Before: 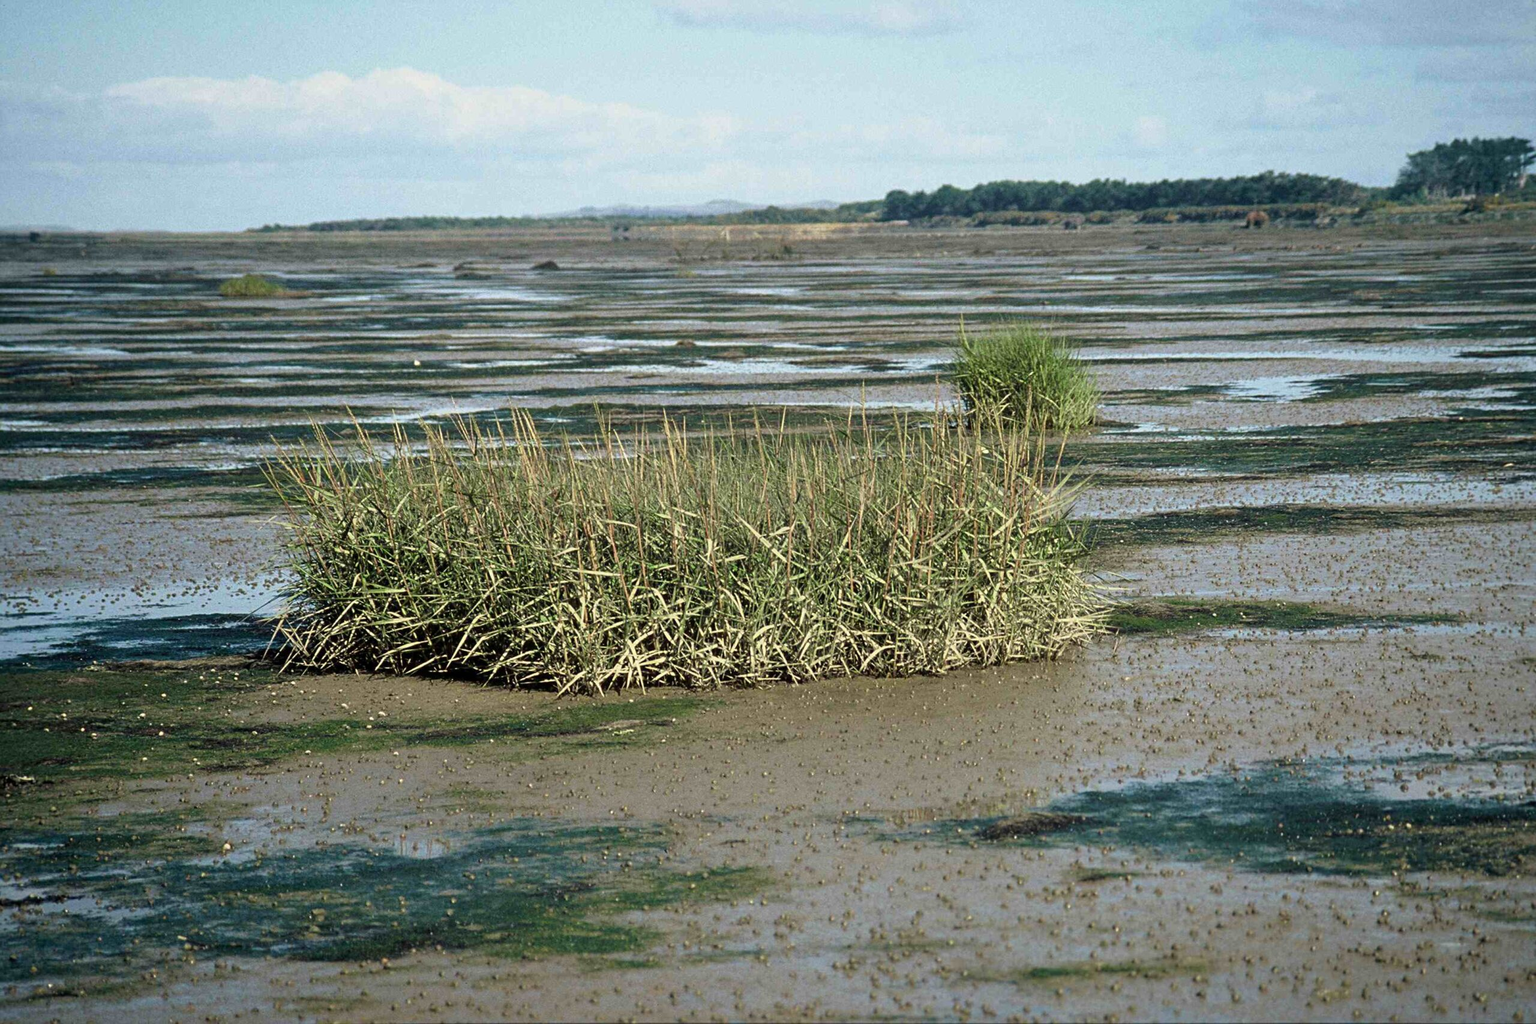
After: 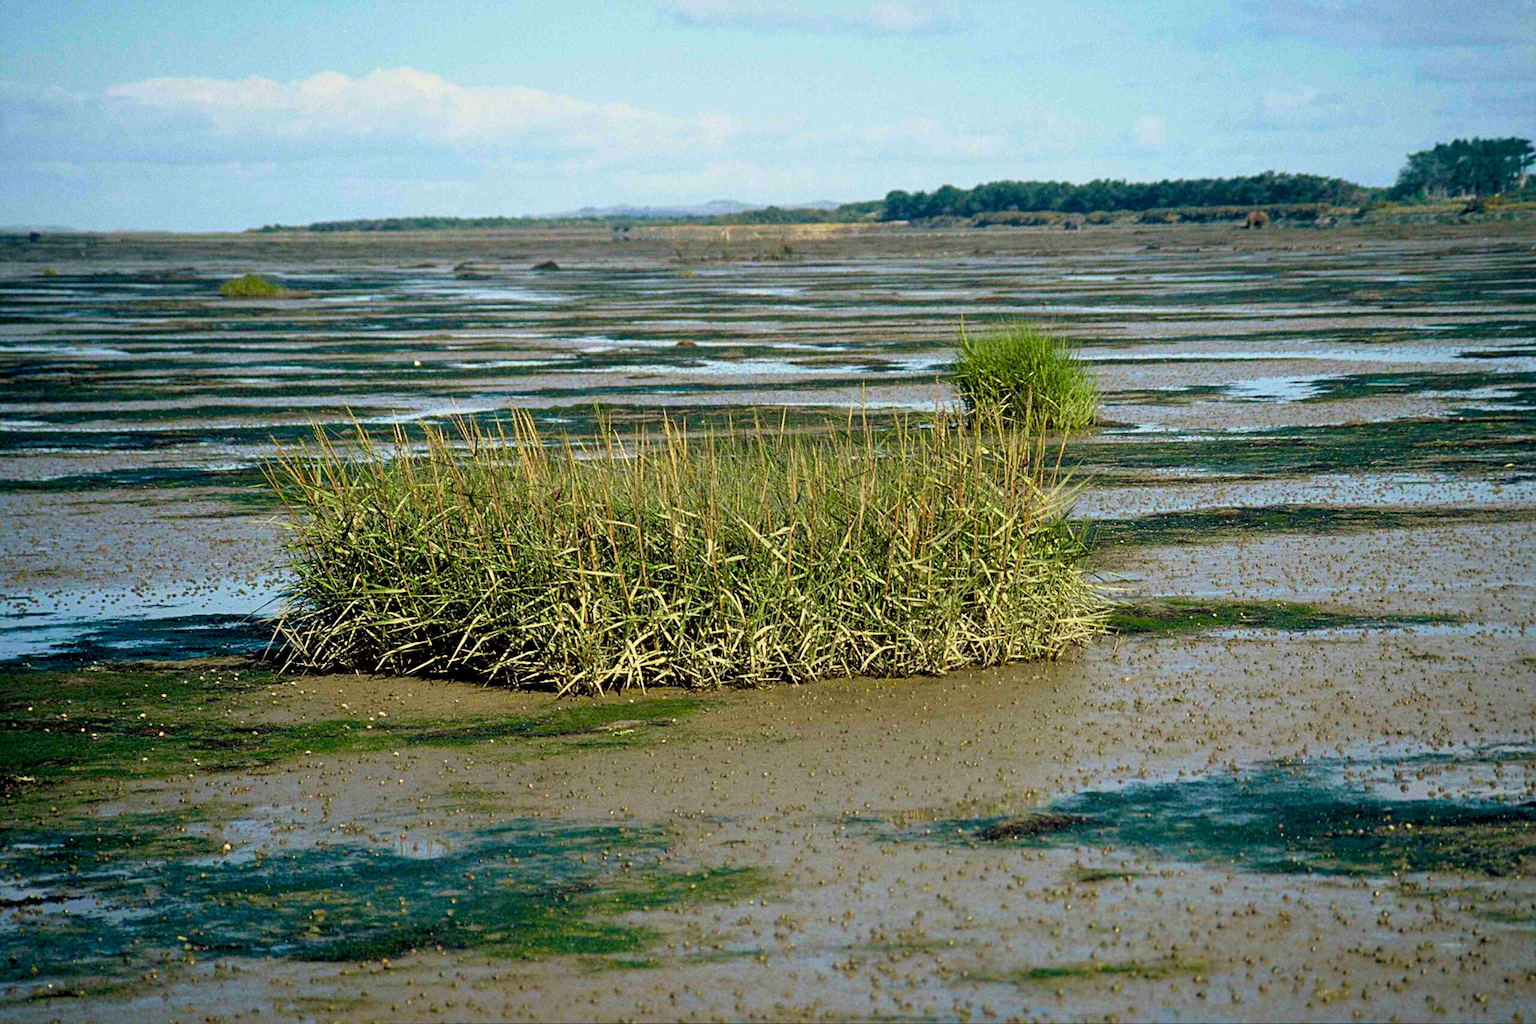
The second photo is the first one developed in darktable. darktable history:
color balance rgb: linear chroma grading › global chroma 15%, perceptual saturation grading › global saturation 30%
exposure: black level correction 0.009, compensate highlight preservation false
